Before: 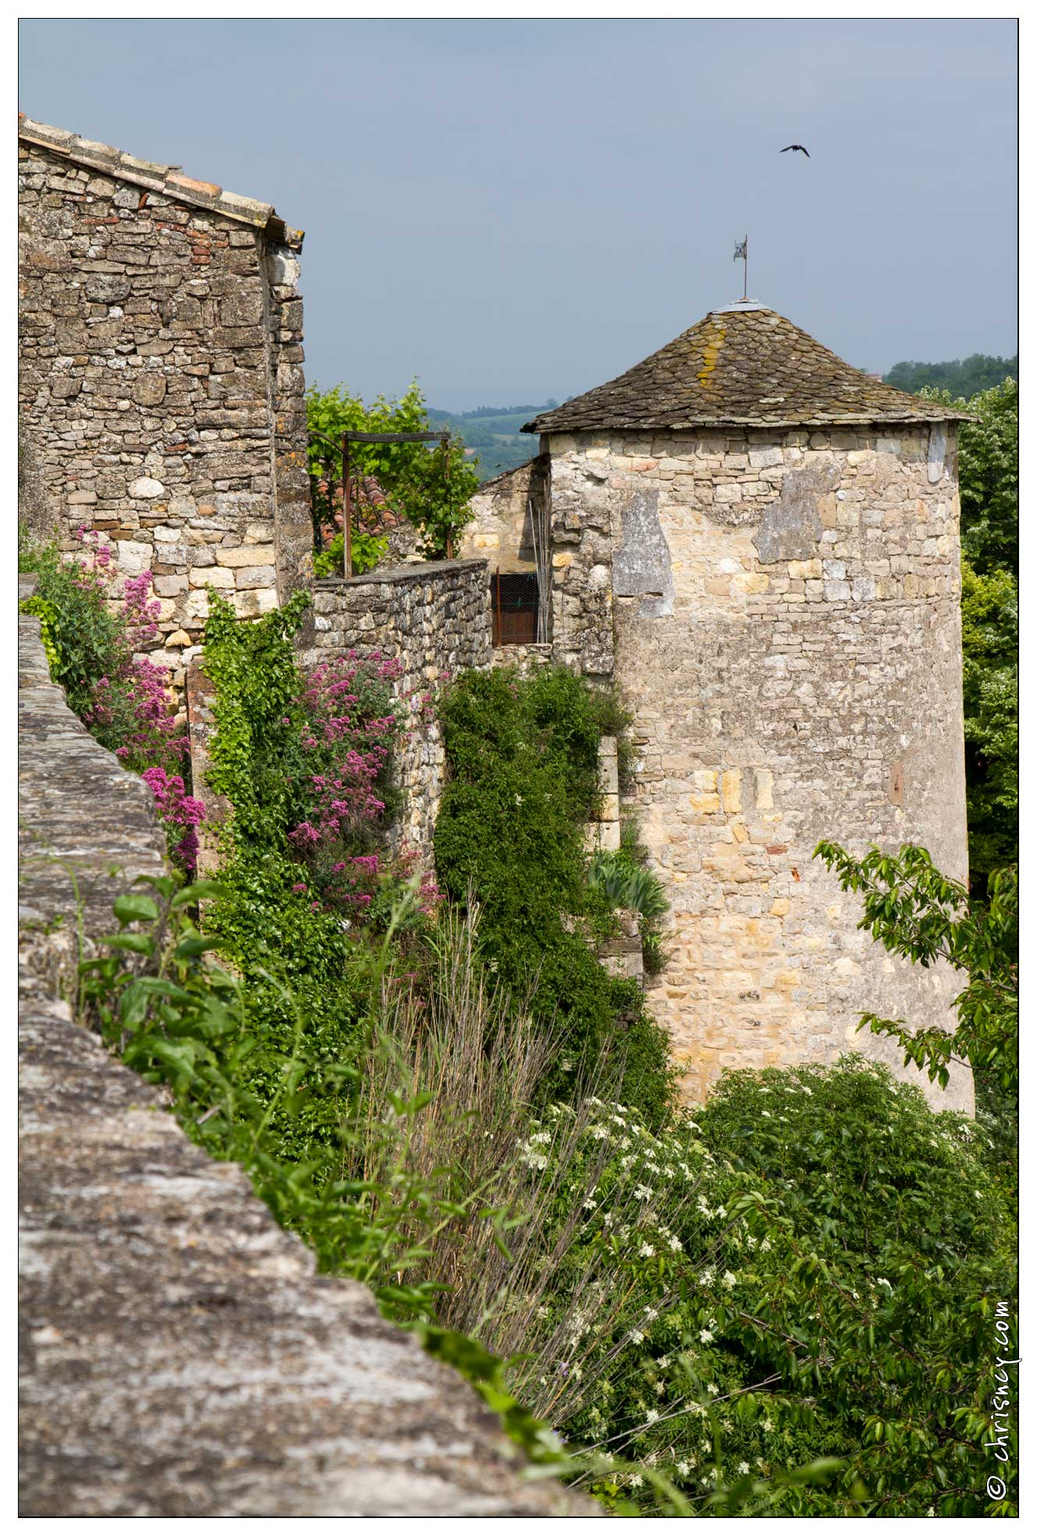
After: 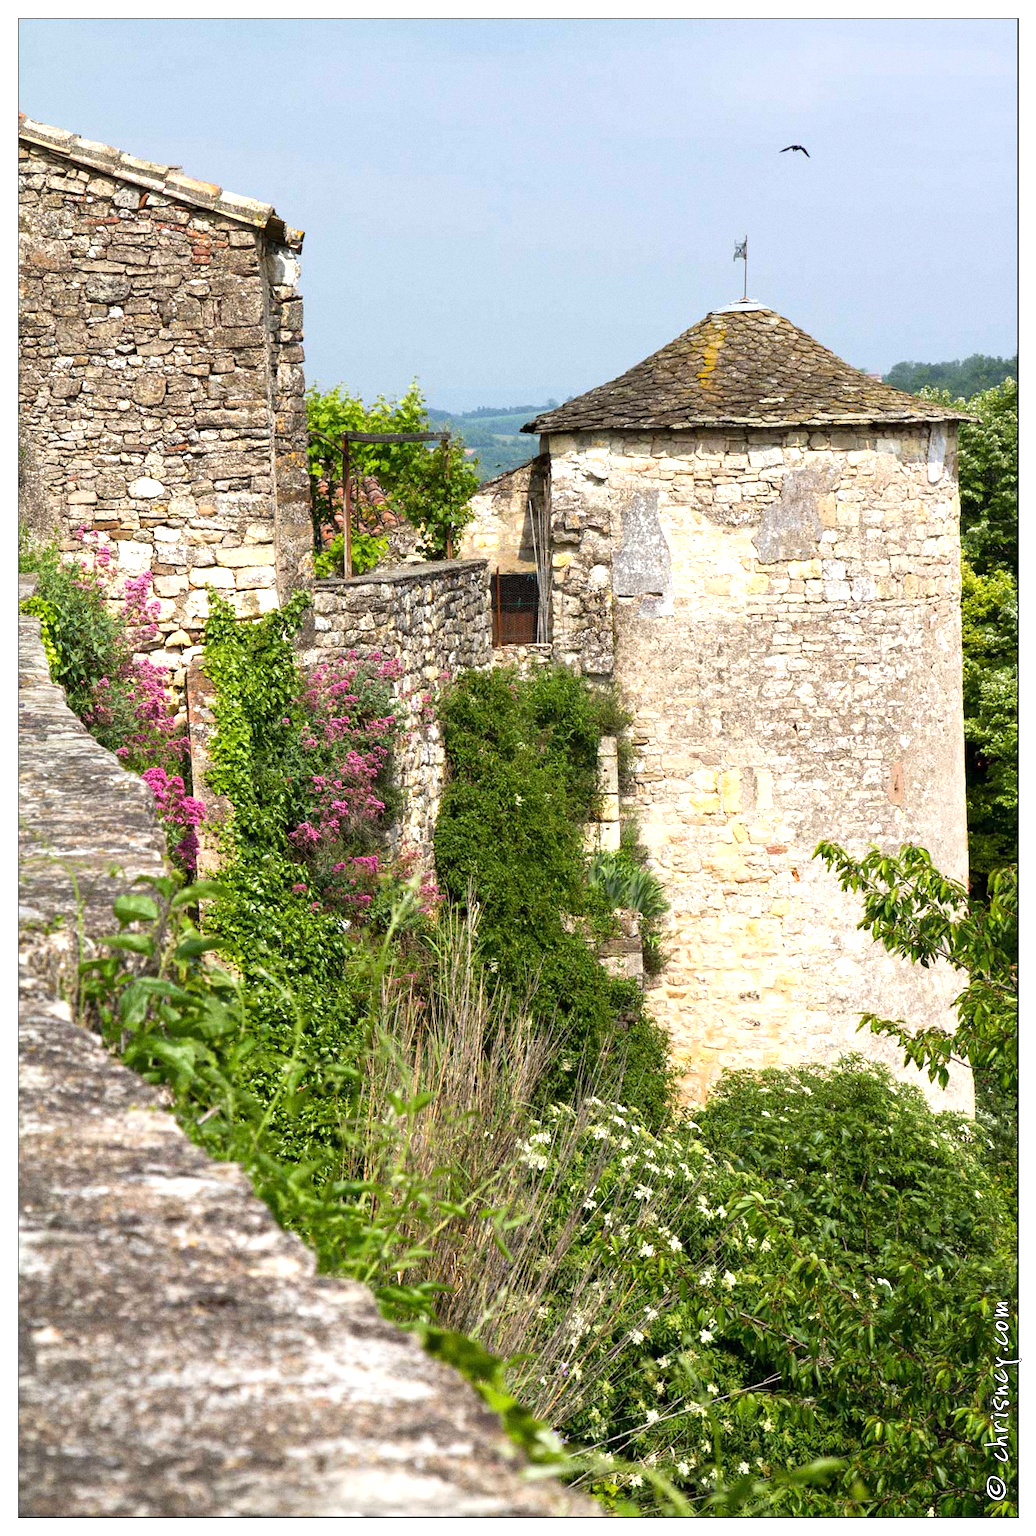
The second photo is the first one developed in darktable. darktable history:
exposure: black level correction 0, exposure 0.7 EV, compensate exposure bias true, compensate highlight preservation false
base curve: preserve colors none
grain: on, module defaults
white balance: emerald 1
